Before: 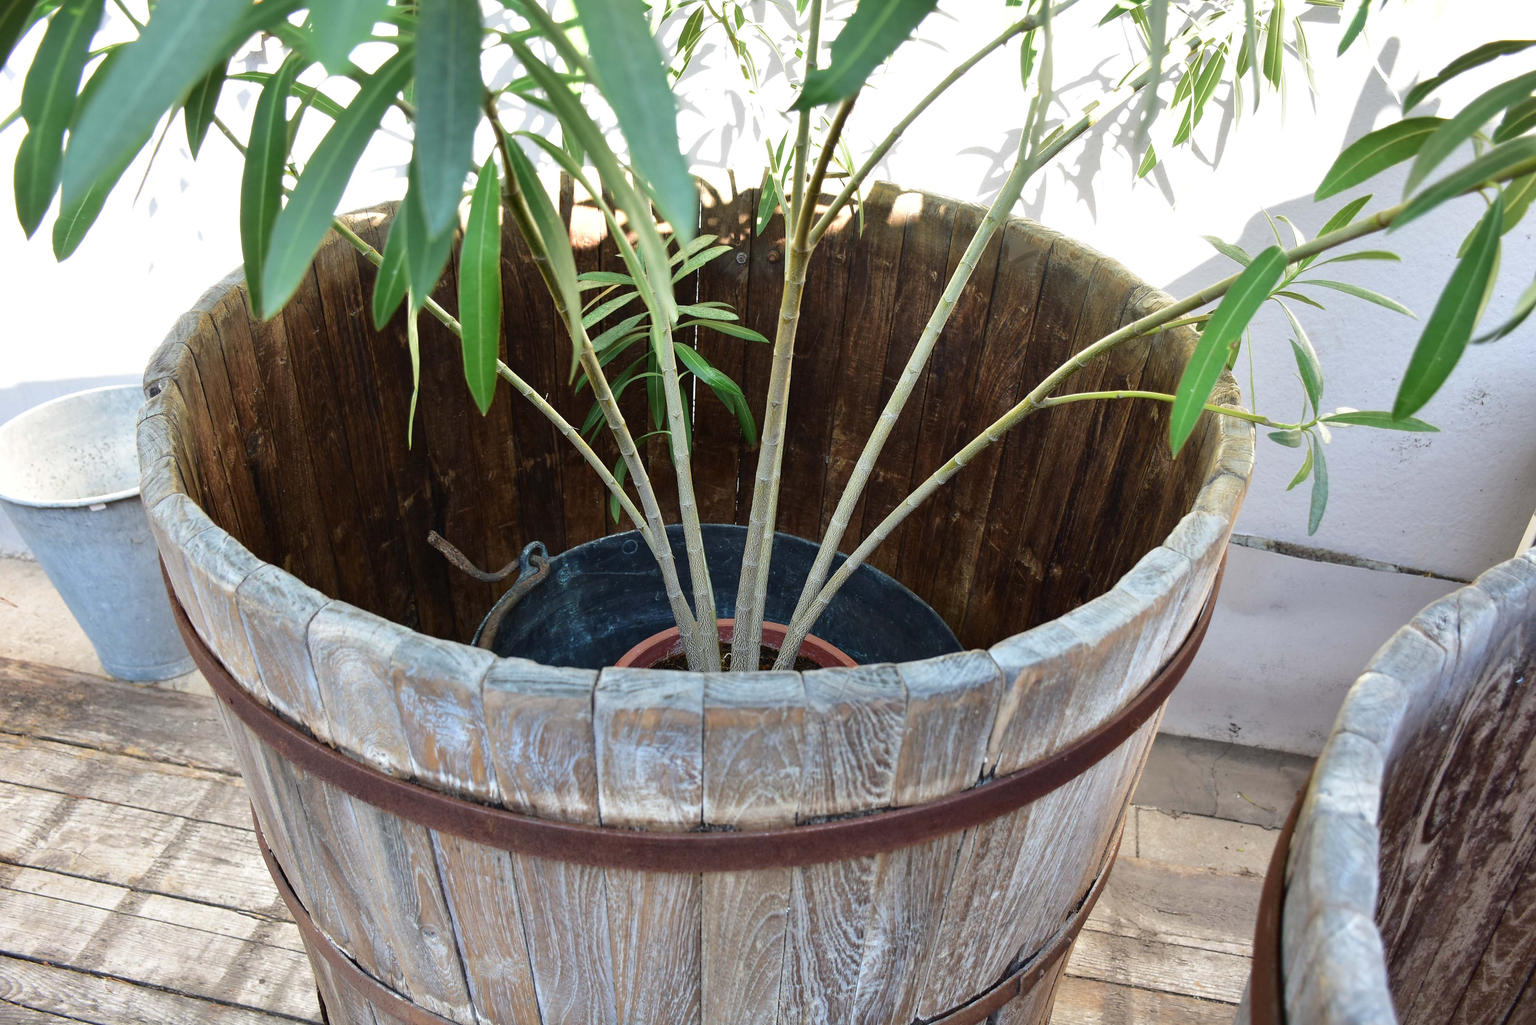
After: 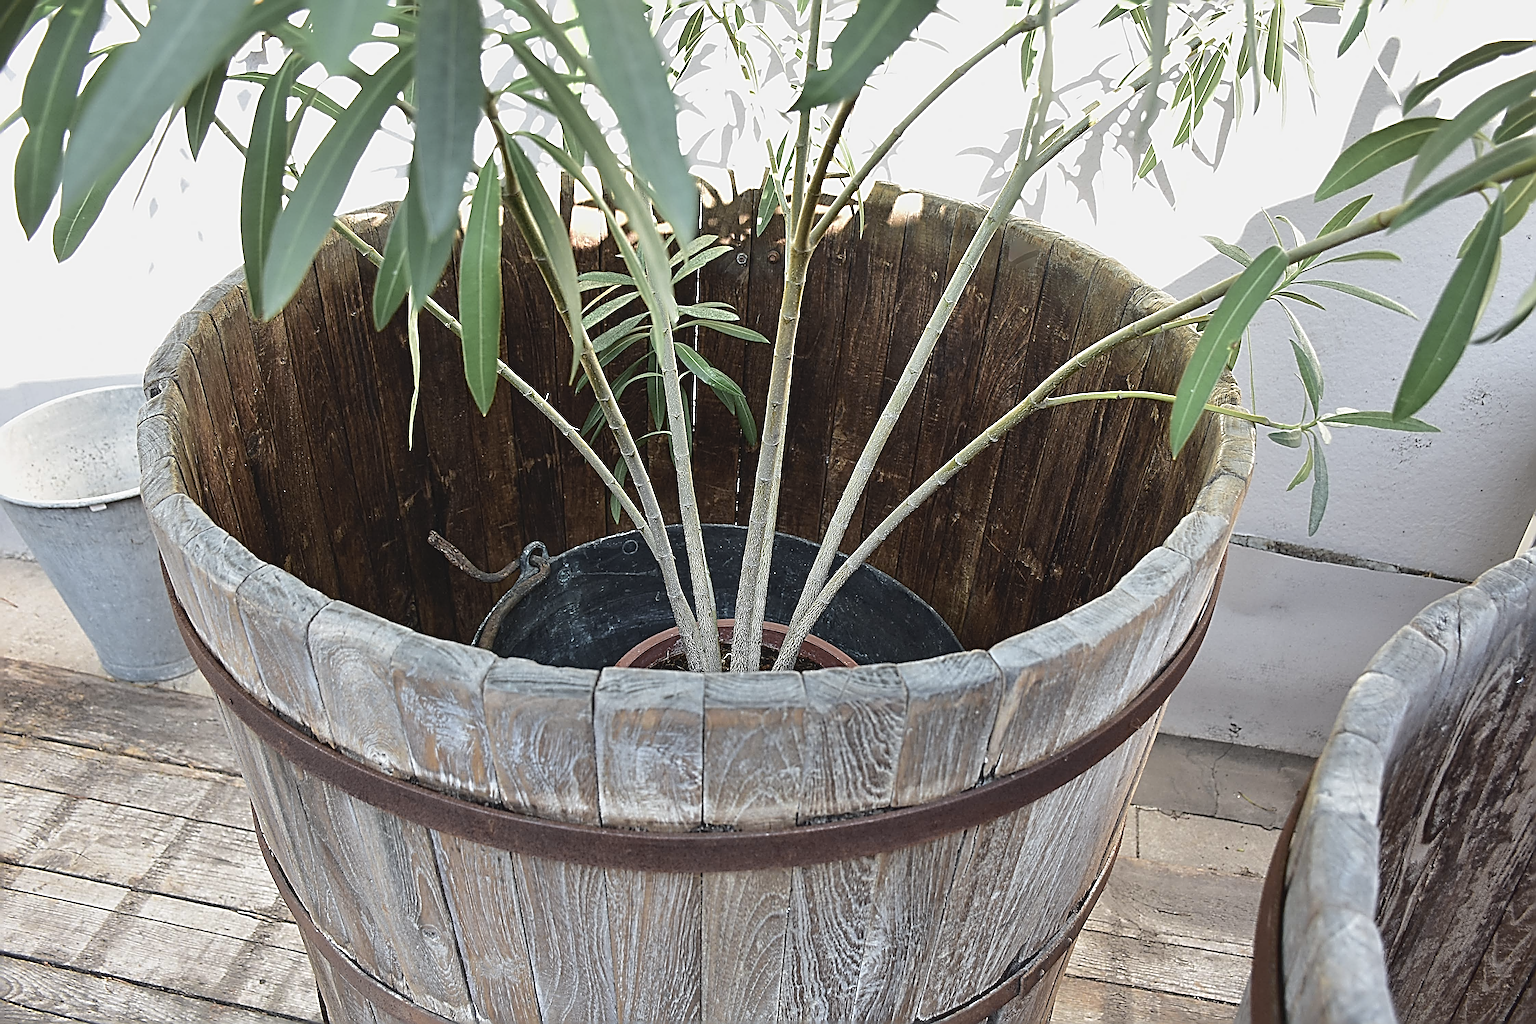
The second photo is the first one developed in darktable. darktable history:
contrast brightness saturation: contrast -0.1, saturation -0.1
sharpen: radius 4.001, amount 2
color correction: saturation 0.57
color zones: curves: ch0 [(0.224, 0.526) (0.75, 0.5)]; ch1 [(0.055, 0.526) (0.224, 0.761) (0.377, 0.526) (0.75, 0.5)]
